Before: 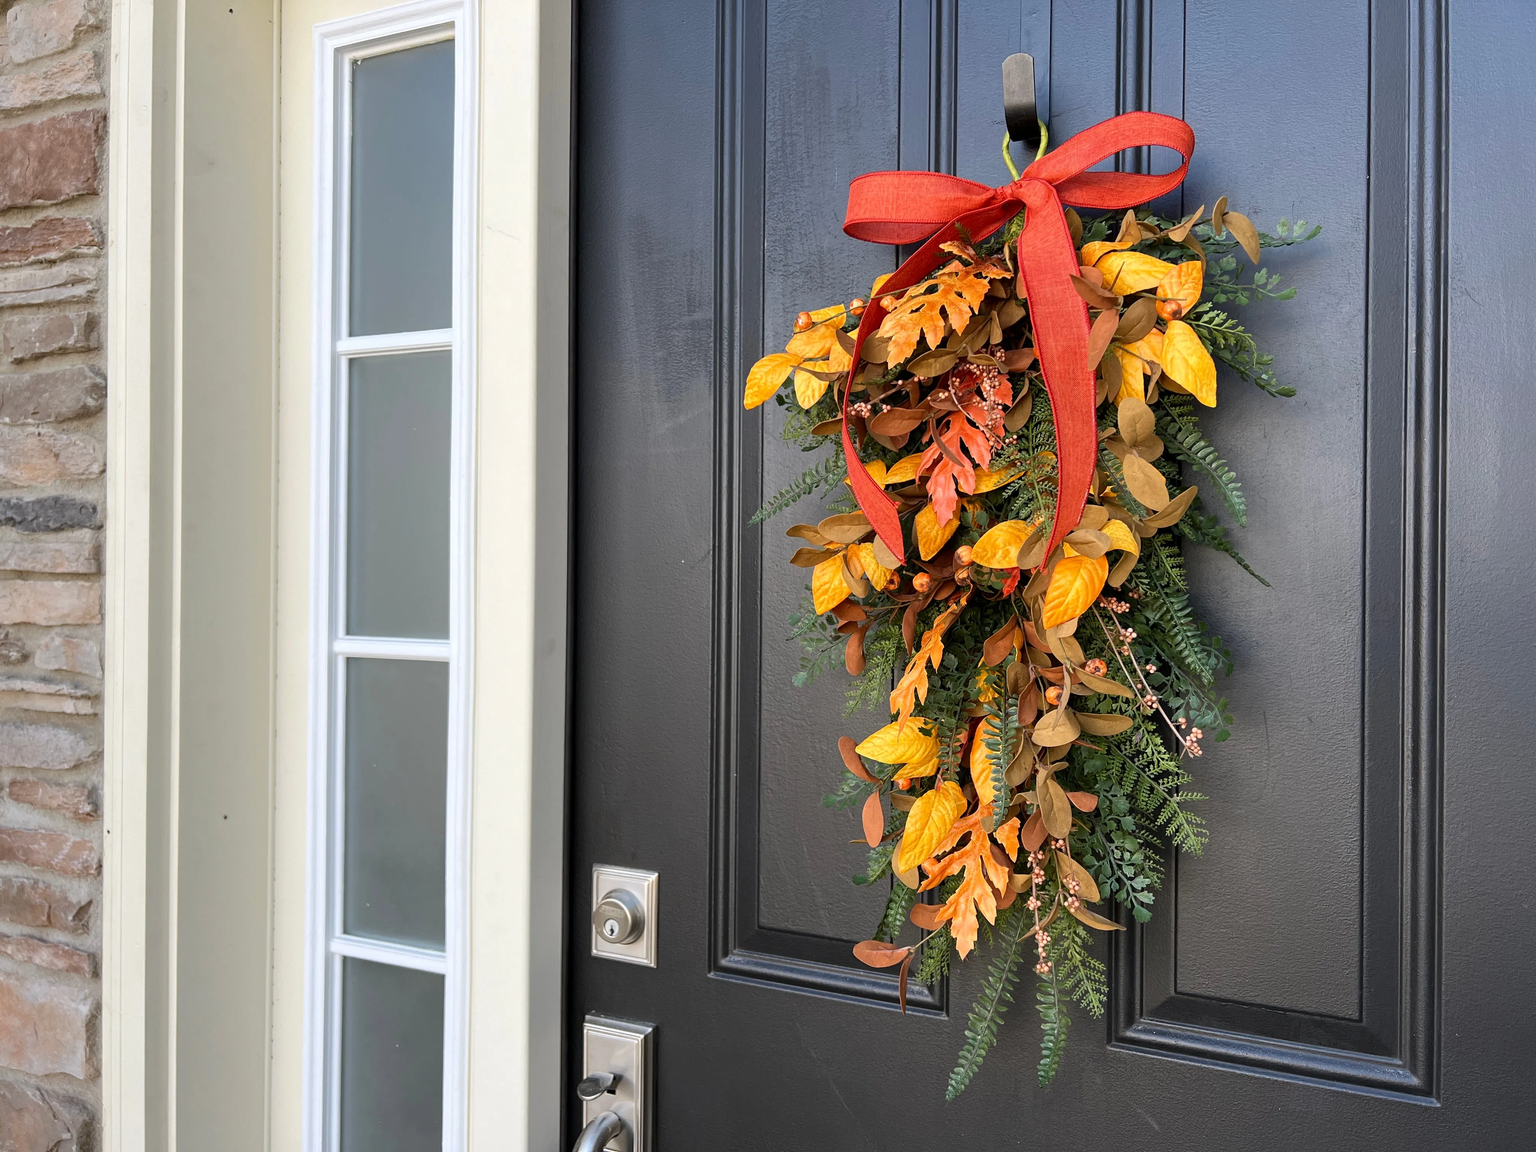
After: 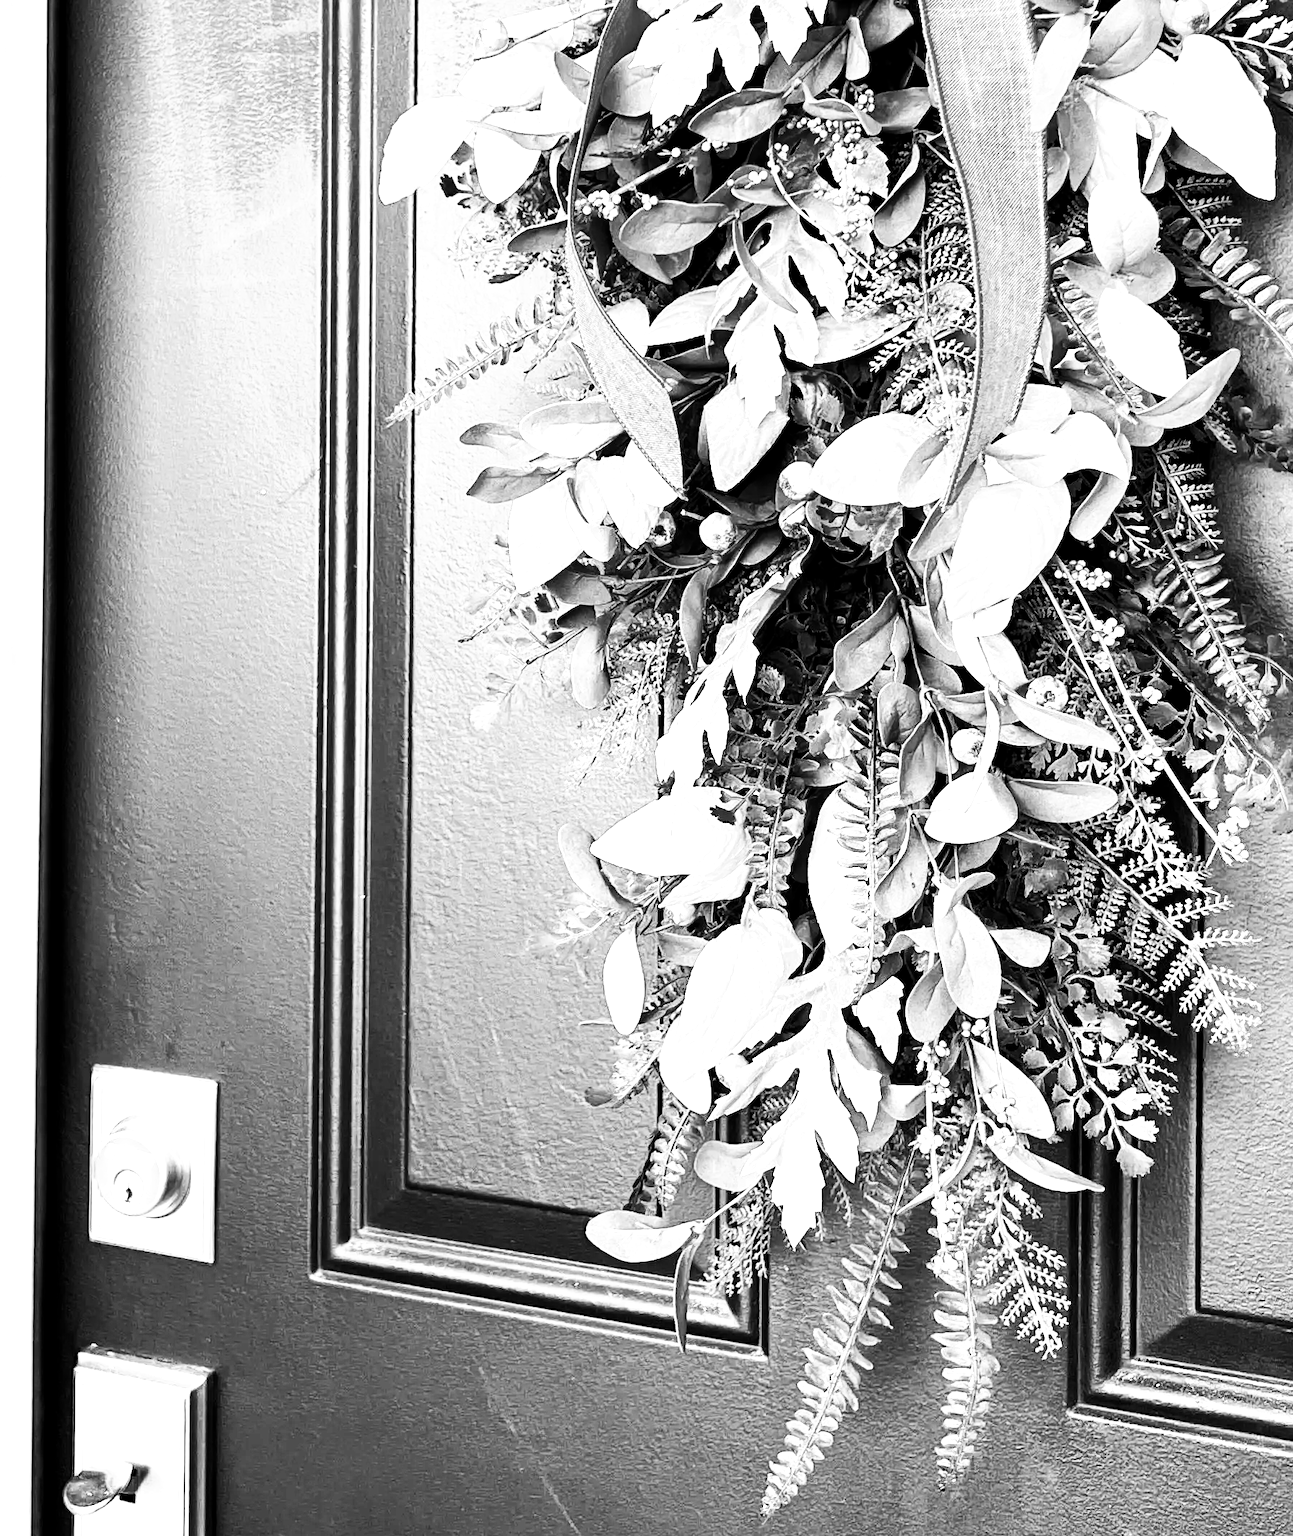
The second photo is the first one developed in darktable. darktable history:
contrast brightness saturation: contrast 0.02, brightness -1, saturation -1
exposure: exposure 2.04 EV, compensate highlight preservation false
base curve: curves: ch0 [(0, 0) (0.012, 0.01) (0.073, 0.168) (0.31, 0.711) (0.645, 0.957) (1, 1)], preserve colors none
crop: left 35.432%, top 26.233%, right 20.145%, bottom 3.432%
